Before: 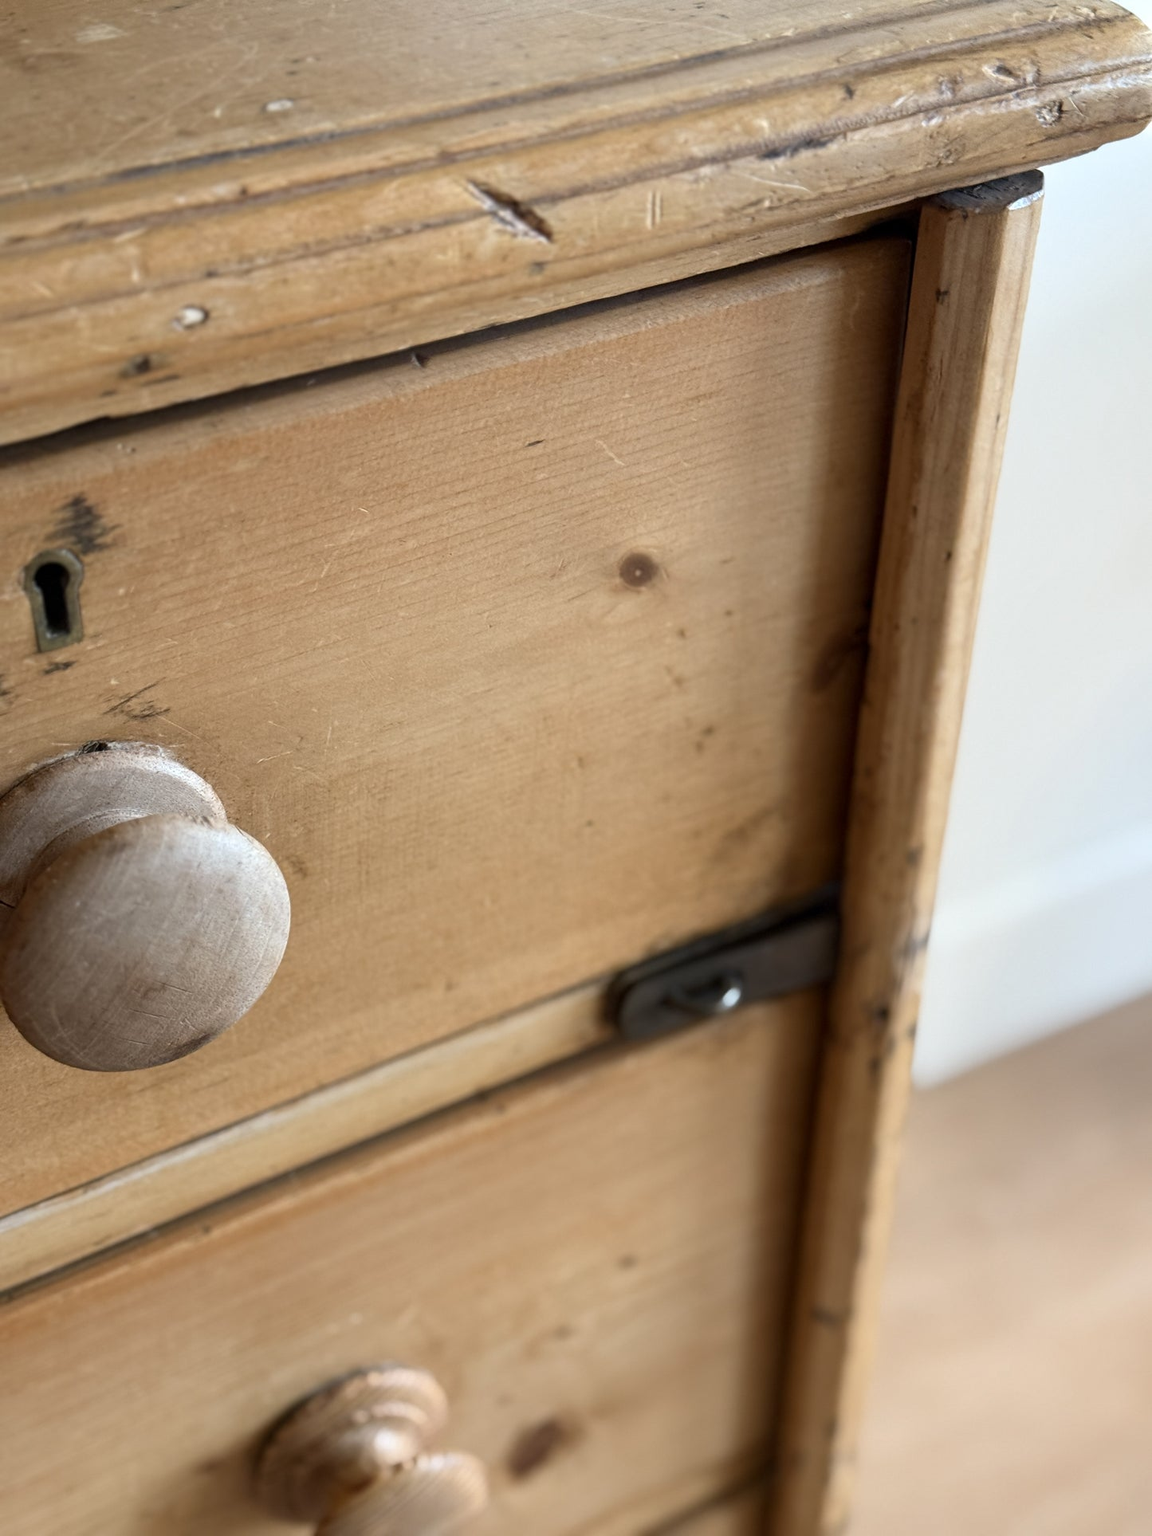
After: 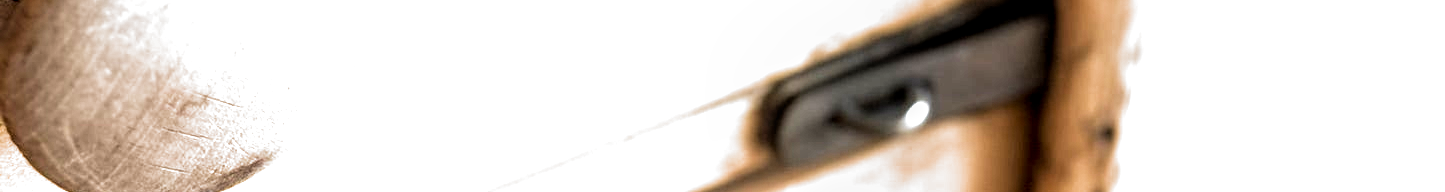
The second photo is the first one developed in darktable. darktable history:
filmic rgb: black relative exposure -8.2 EV, white relative exposure 2.2 EV, threshold 3 EV, hardness 7.11, latitude 75%, contrast 1.325, highlights saturation mix -2%, shadows ↔ highlights balance 30%, preserve chrominance RGB euclidean norm, color science v5 (2021), contrast in shadows safe, contrast in highlights safe, enable highlight reconstruction true
local contrast: on, module defaults
exposure: black level correction 0.001, exposure 2 EV, compensate highlight preservation false
crop and rotate: top 59.084%, bottom 30.916%
